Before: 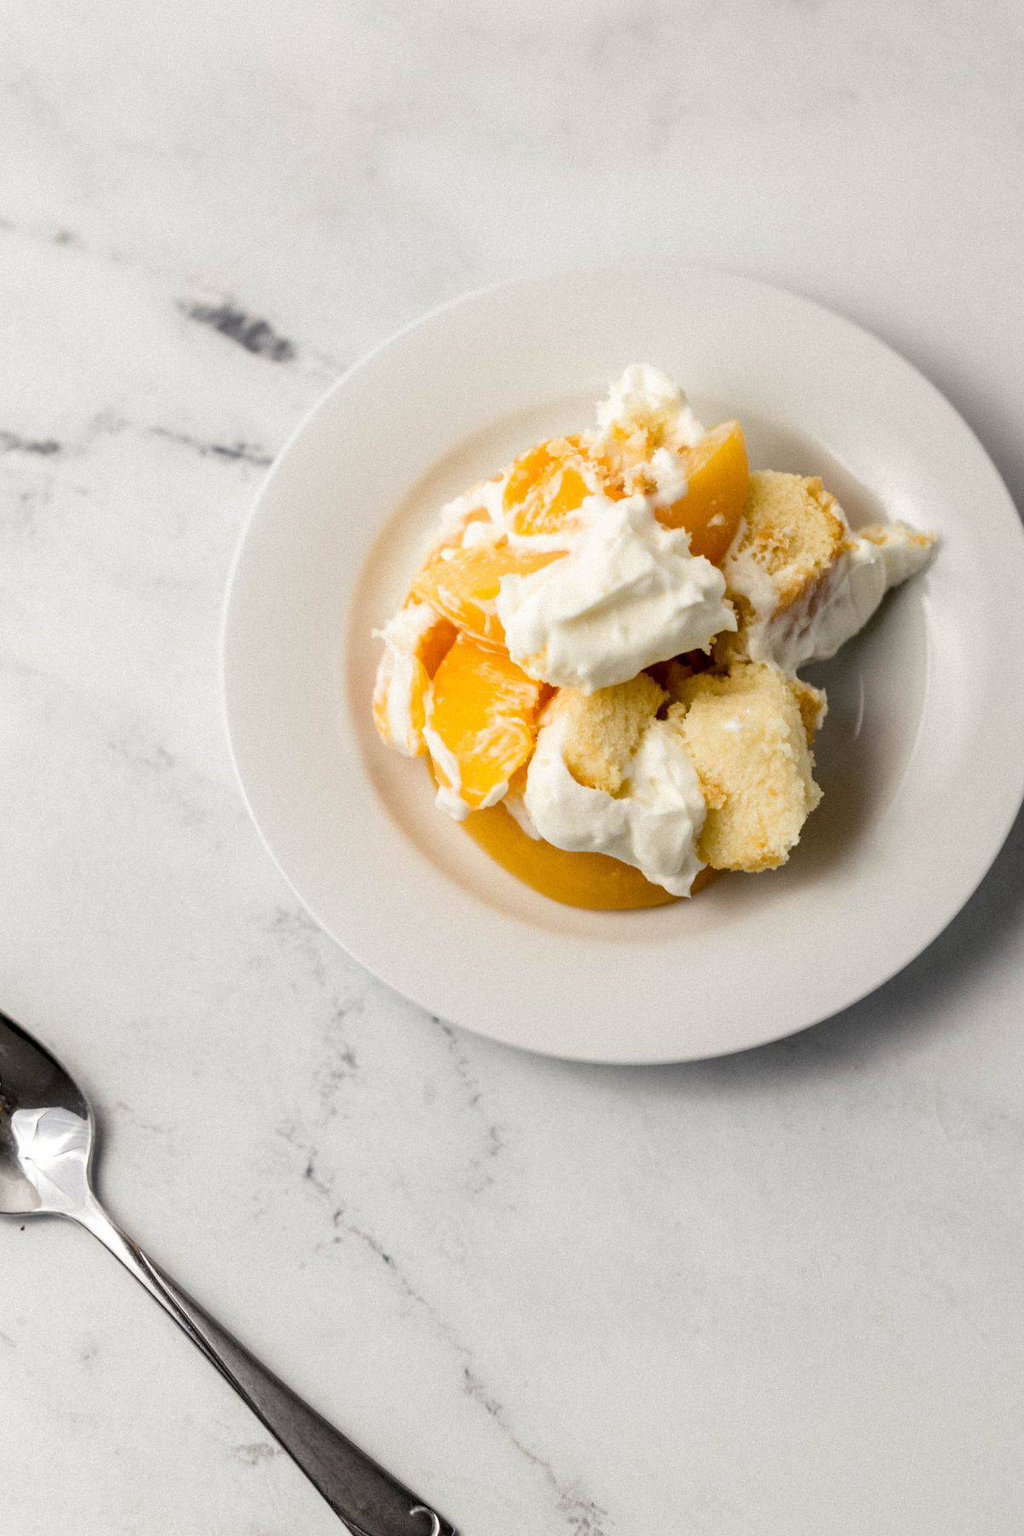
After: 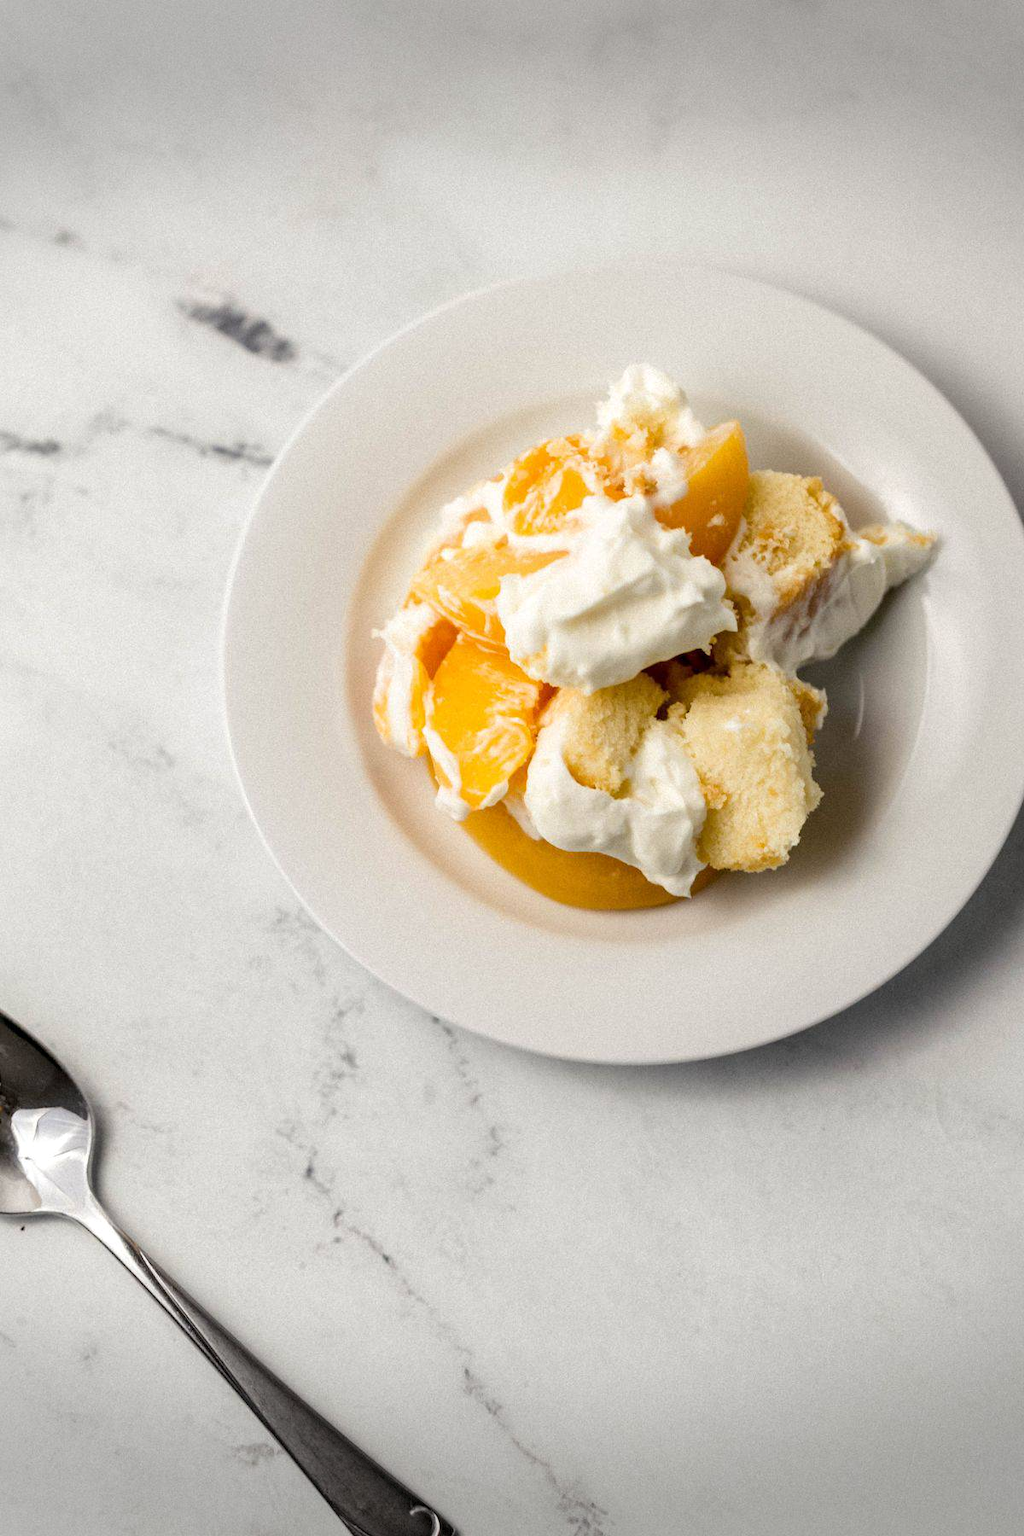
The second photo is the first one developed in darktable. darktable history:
exposure: exposure 0.02 EV, compensate highlight preservation false
vignetting: fall-off start 100%, brightness -0.406, saturation -0.3, width/height ratio 1.324, dithering 8-bit output, unbound false
local contrast: mode bilateral grid, contrast 10, coarseness 25, detail 115%, midtone range 0.2
